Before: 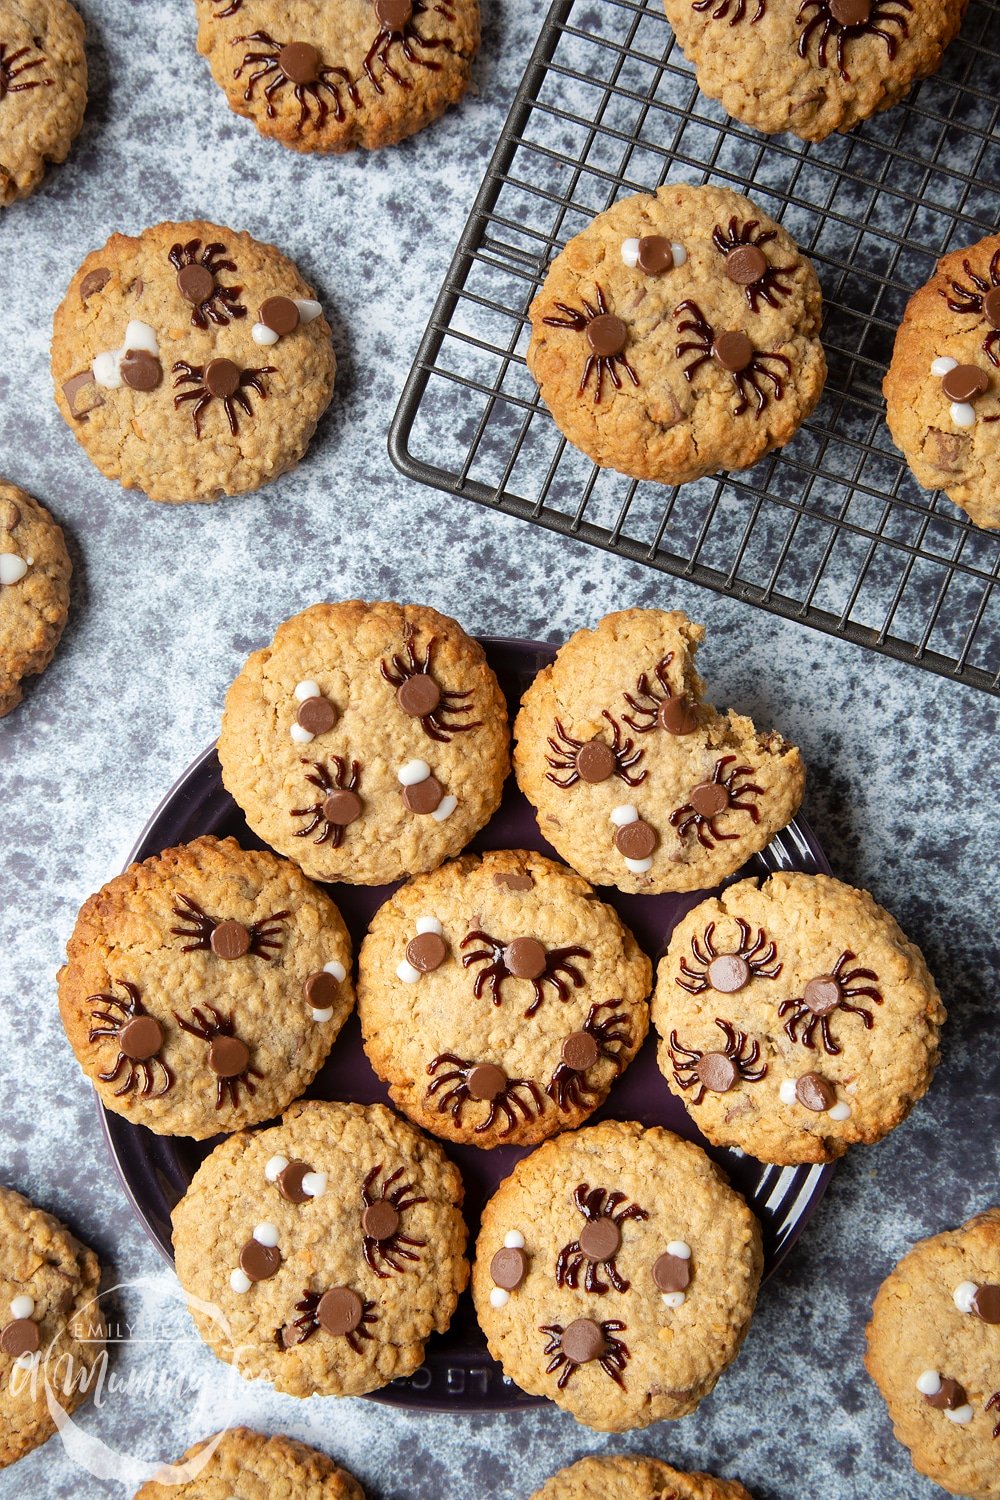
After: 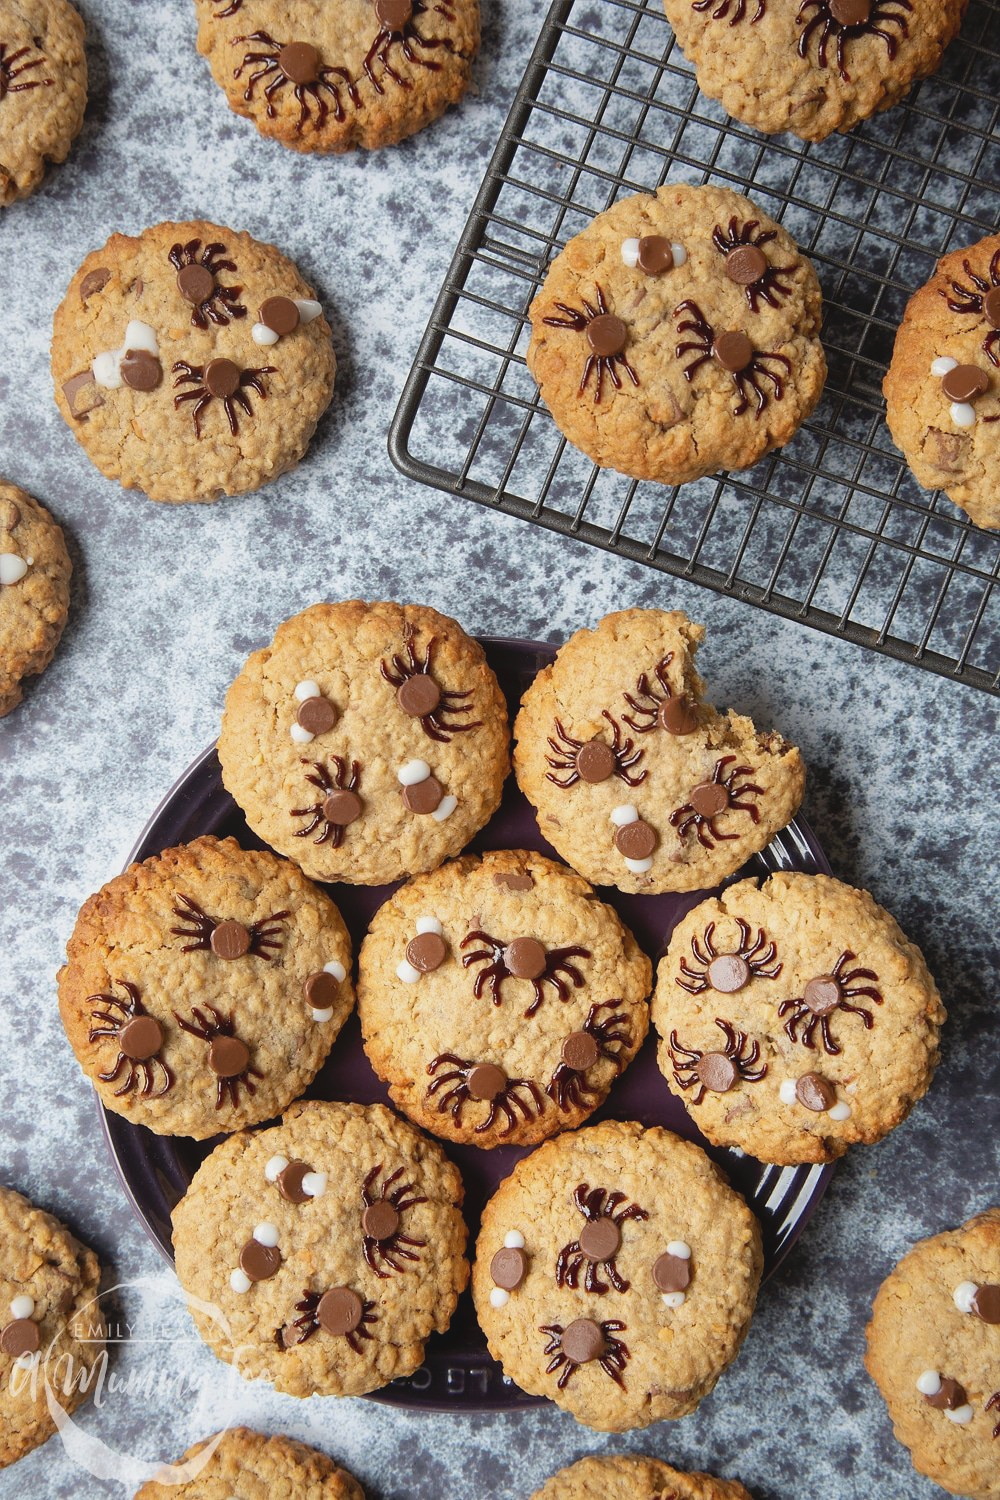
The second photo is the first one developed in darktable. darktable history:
contrast brightness saturation: contrast -0.102, saturation -0.103
